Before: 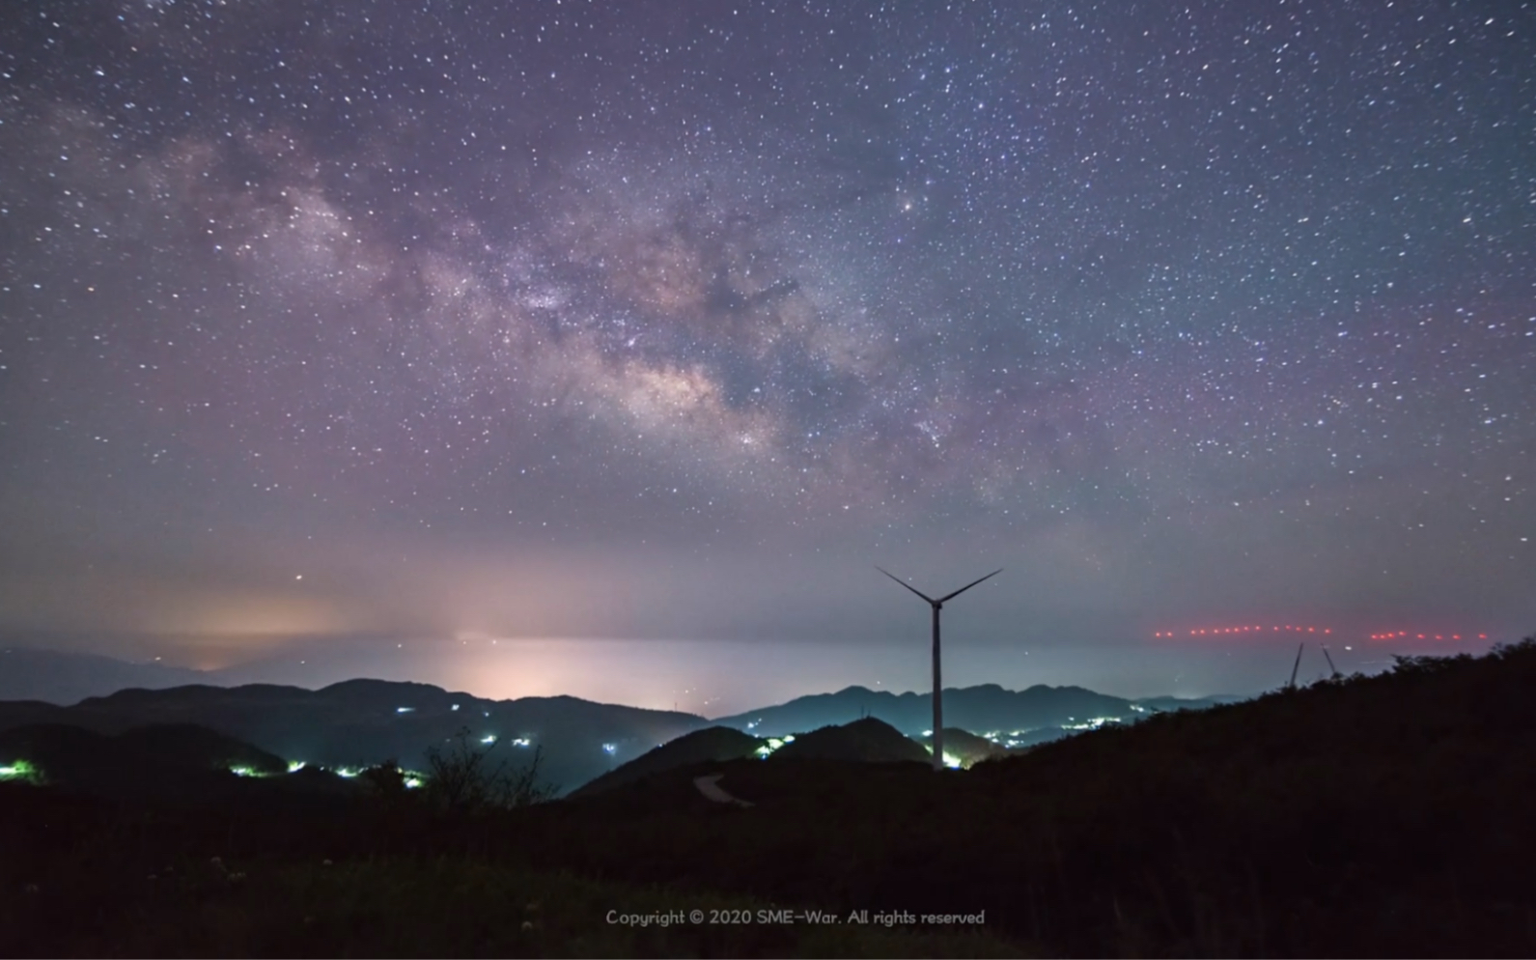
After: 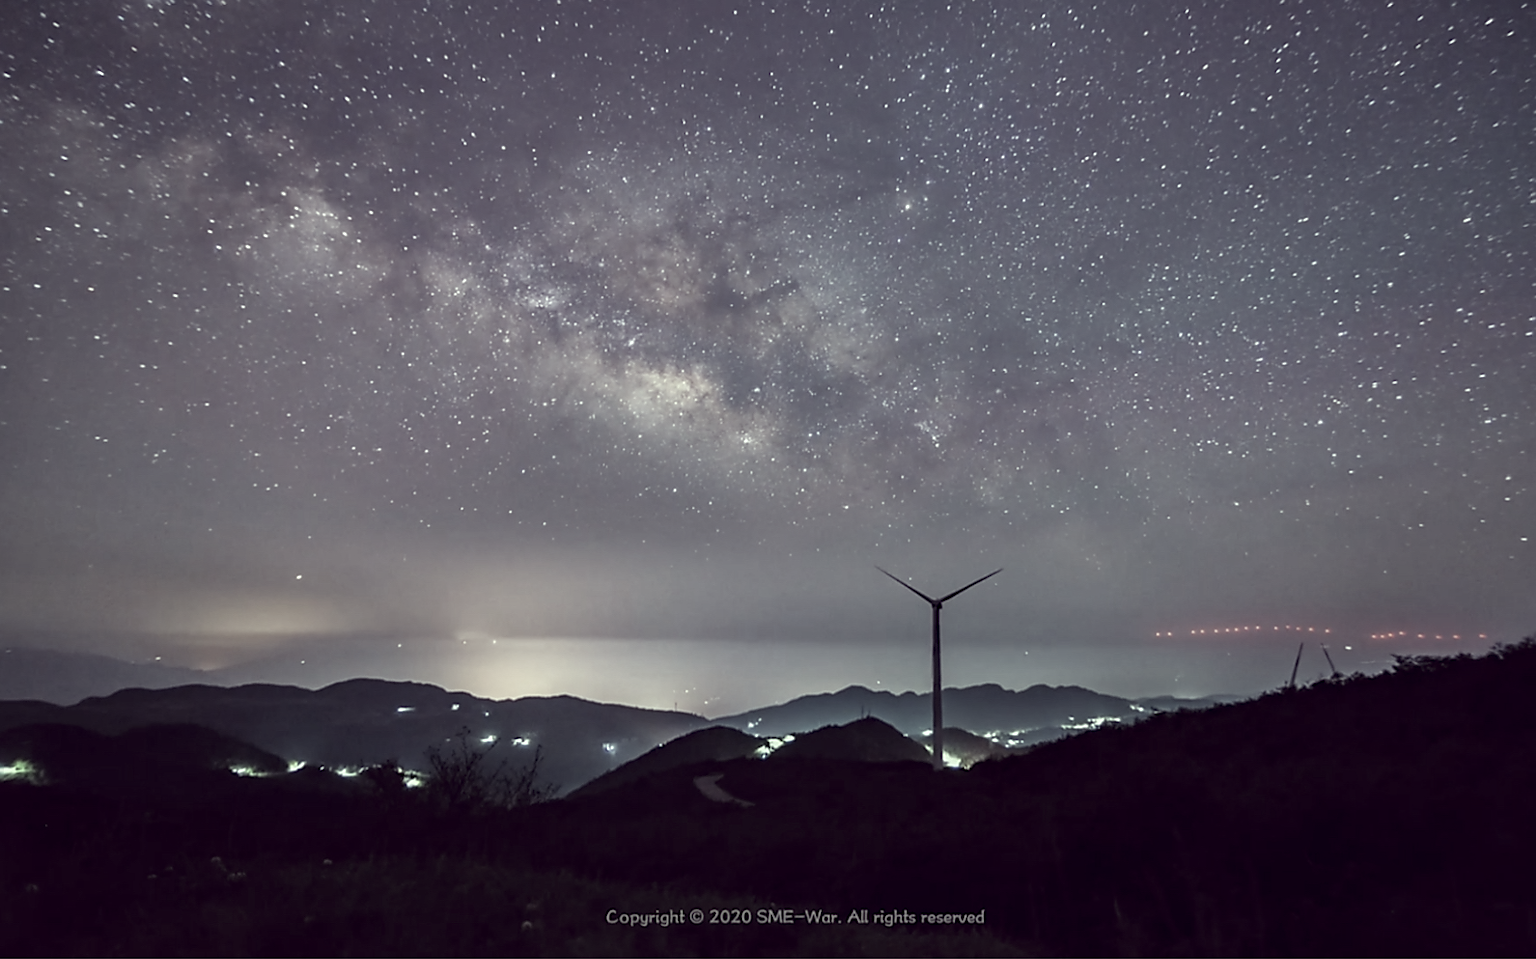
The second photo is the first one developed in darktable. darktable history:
sharpen: radius 1.373, amount 1.261, threshold 0.847
color correction: highlights a* -20.81, highlights b* 20.46, shadows a* 19.45, shadows b* -20.24, saturation 0.378
local contrast: on, module defaults
